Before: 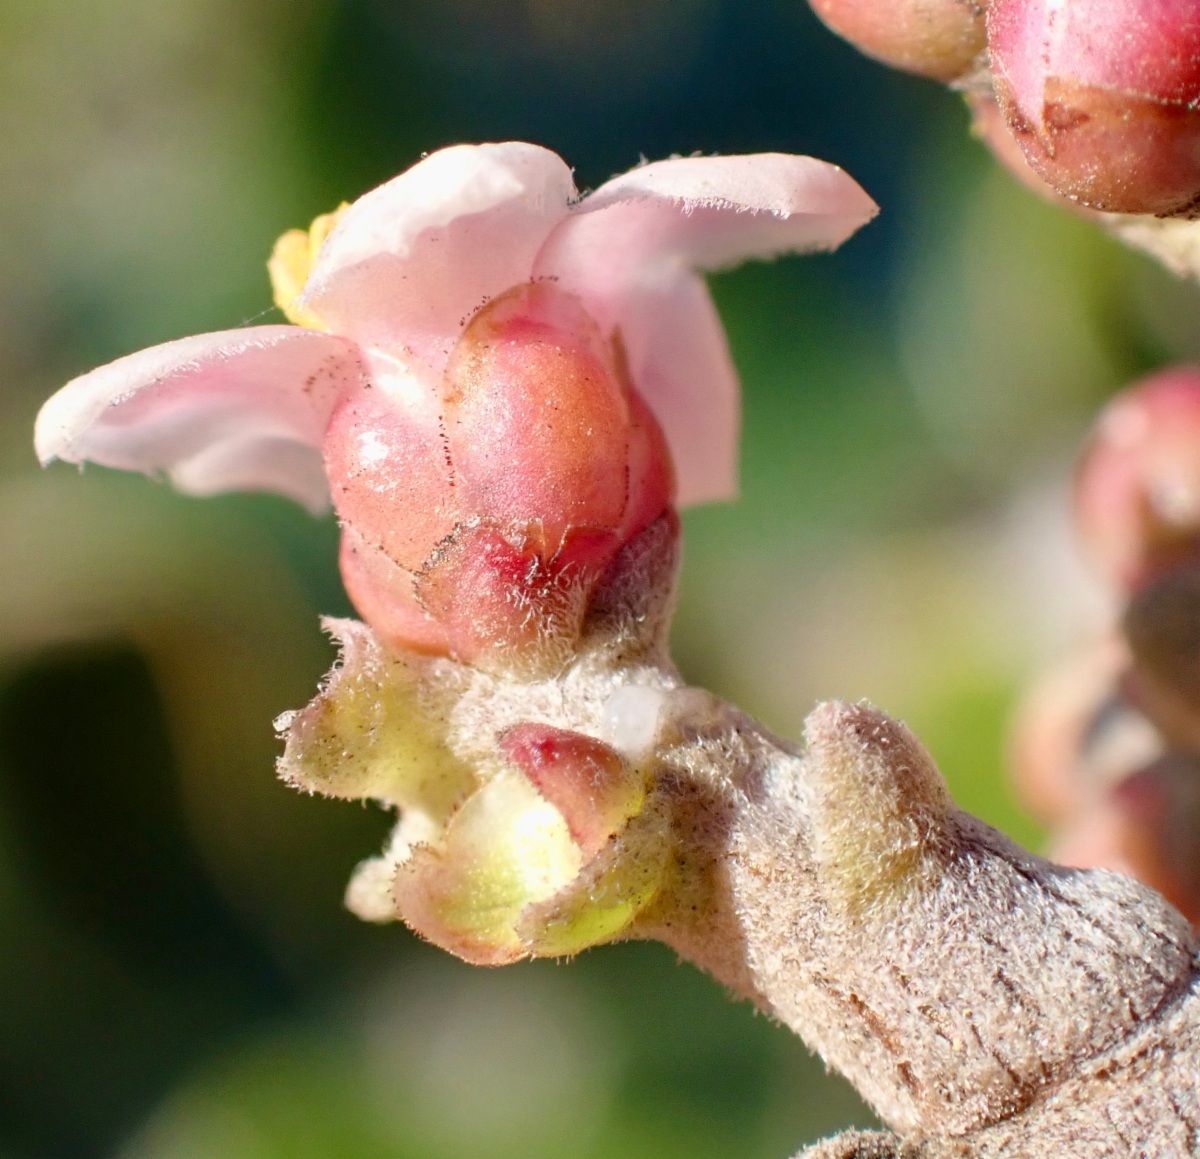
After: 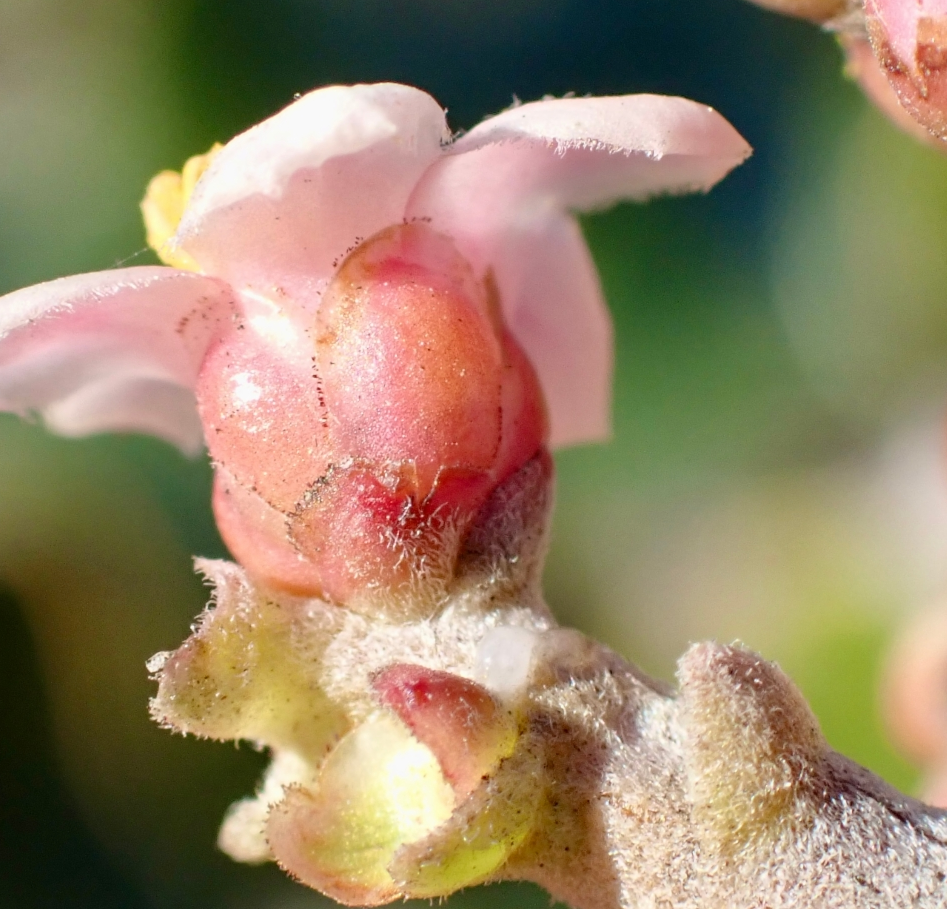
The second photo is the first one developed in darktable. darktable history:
crop and rotate: left 10.61%, top 5.147%, right 10.454%, bottom 16.362%
